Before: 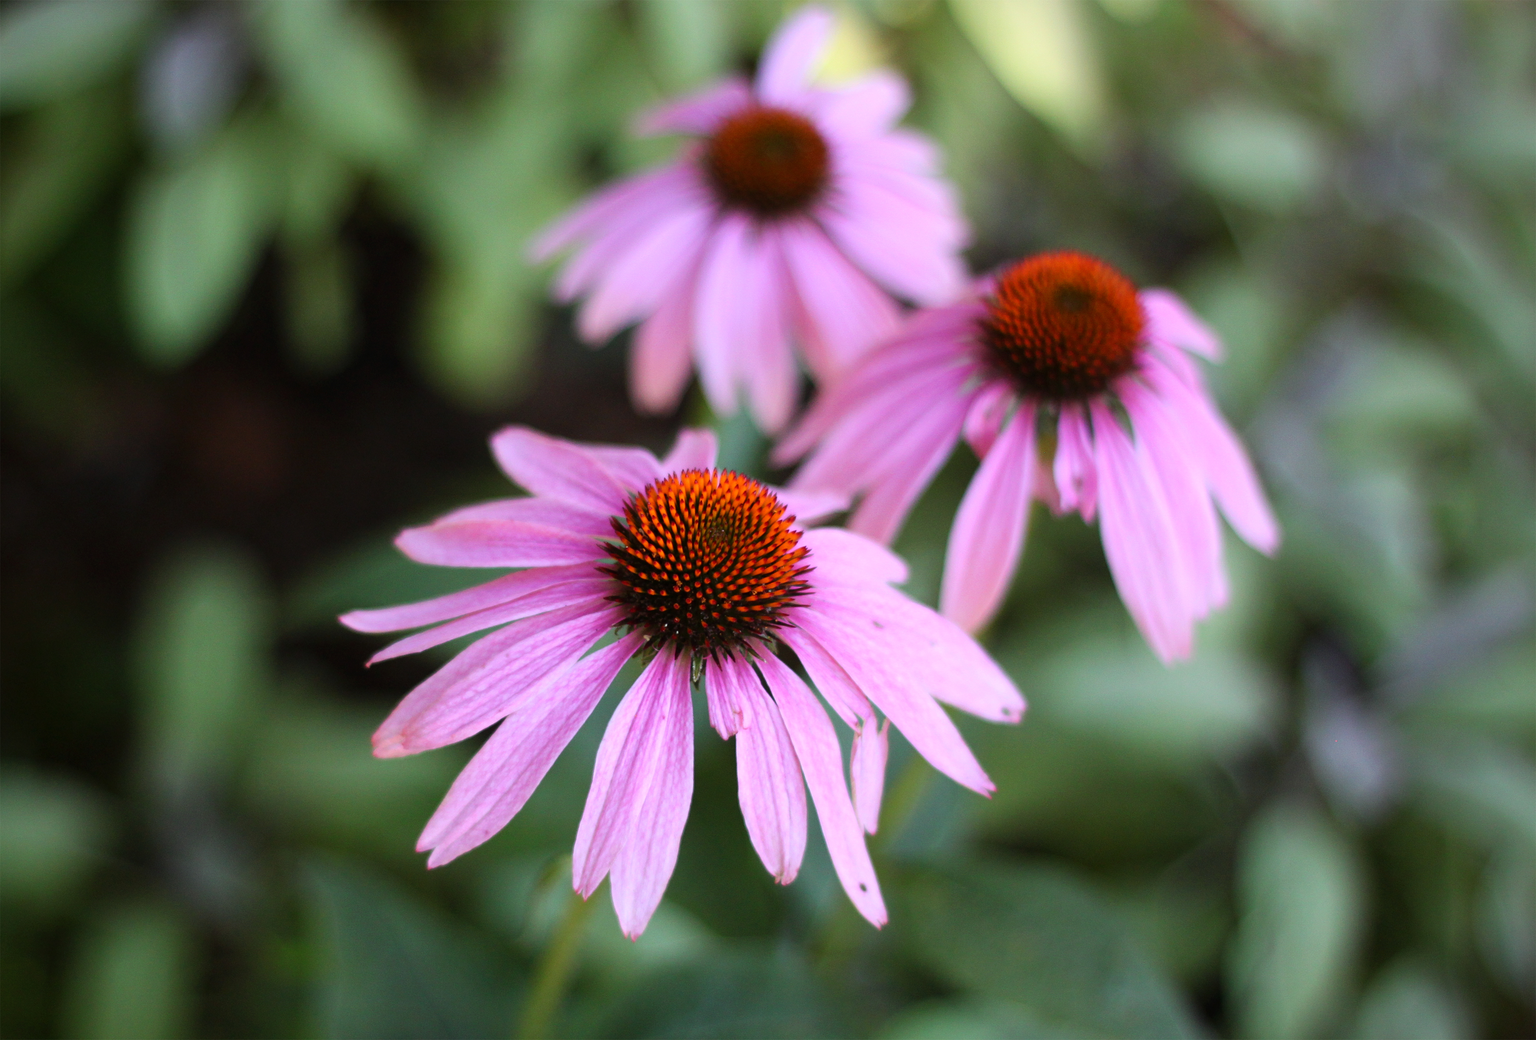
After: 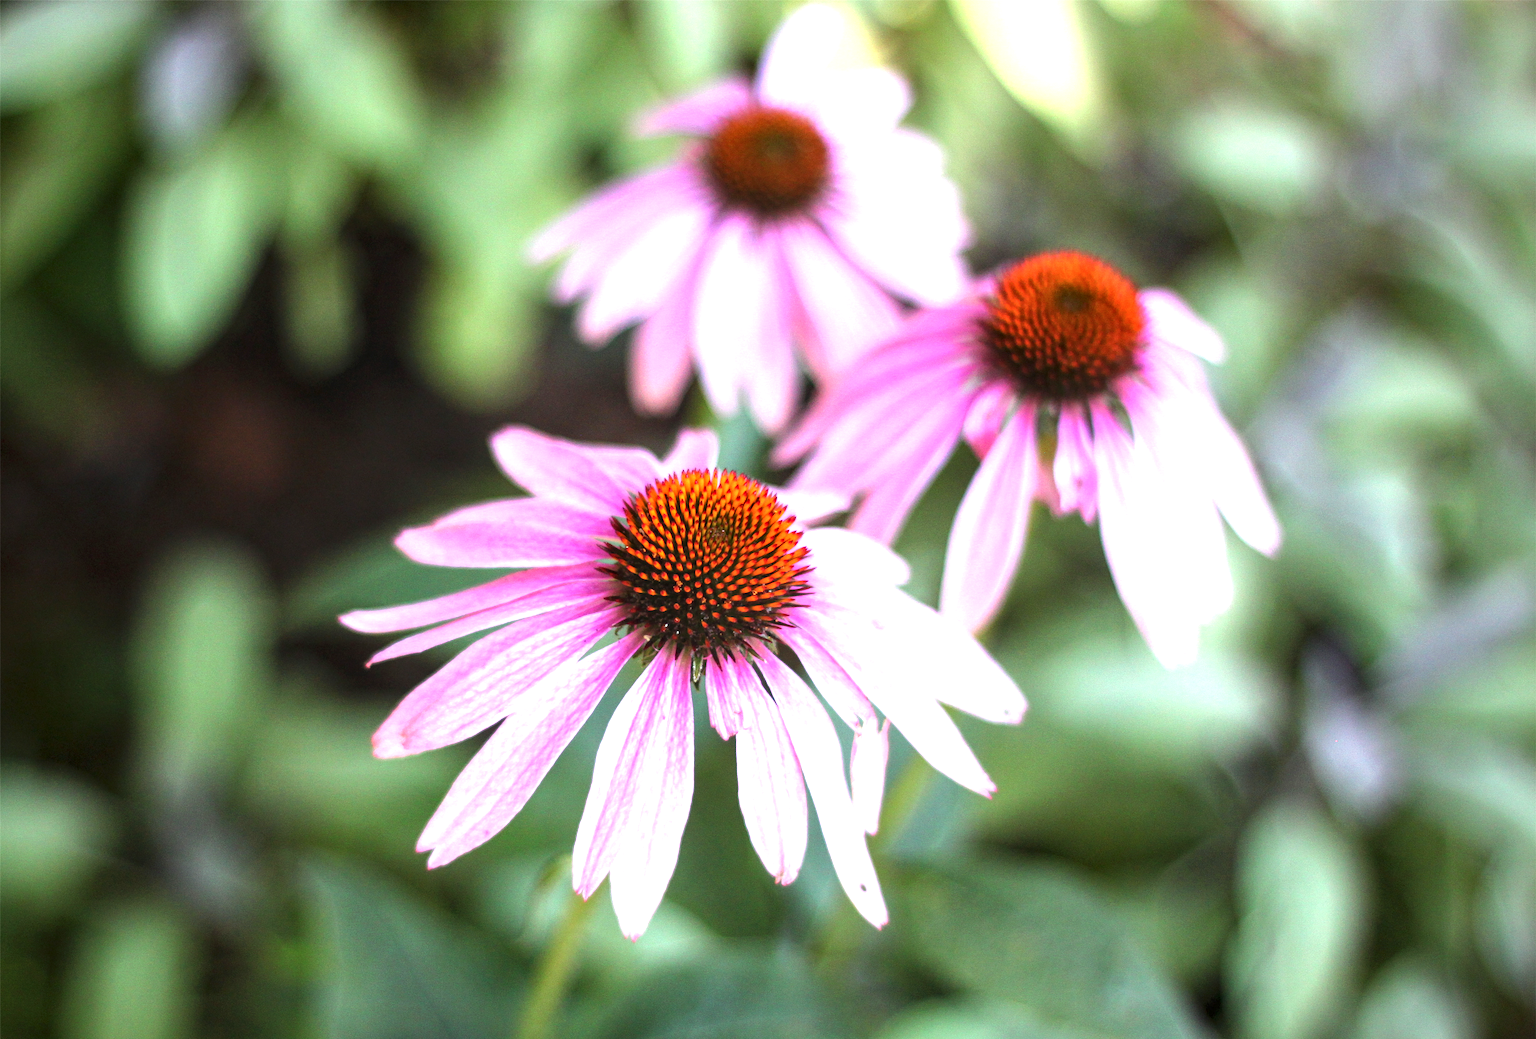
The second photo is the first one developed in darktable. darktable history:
exposure: black level correction 0, exposure 1.2 EV, compensate exposure bias true, compensate highlight preservation false
tone equalizer: edges refinement/feathering 500, mask exposure compensation -1.57 EV, preserve details no
local contrast: detail 130%
